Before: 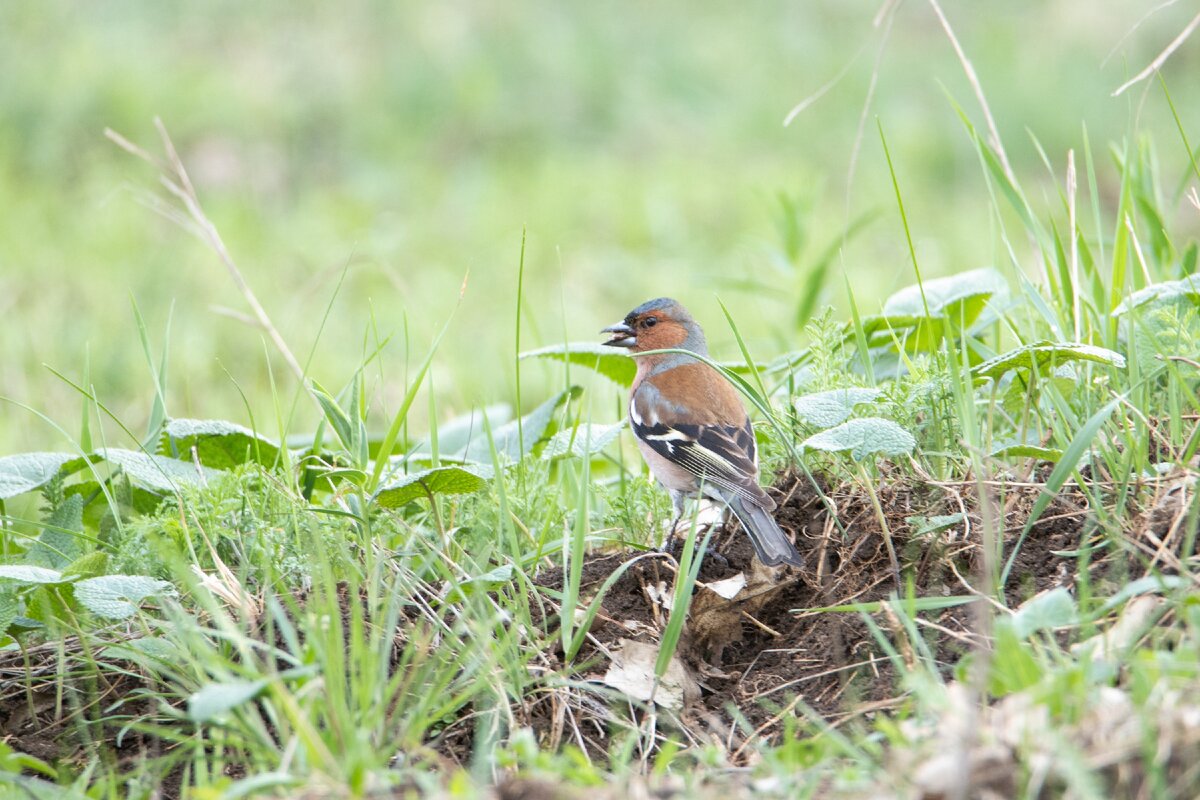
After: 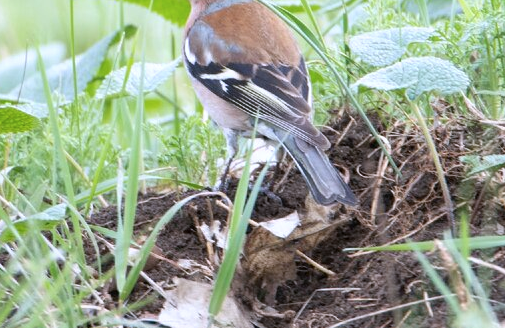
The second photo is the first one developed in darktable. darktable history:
color calibration: illuminant as shot in camera, x 0.358, y 0.373, temperature 4628.91 K
crop: left 37.221%, top 45.169%, right 20.63%, bottom 13.777%
white balance: red 1.004, blue 1.024
